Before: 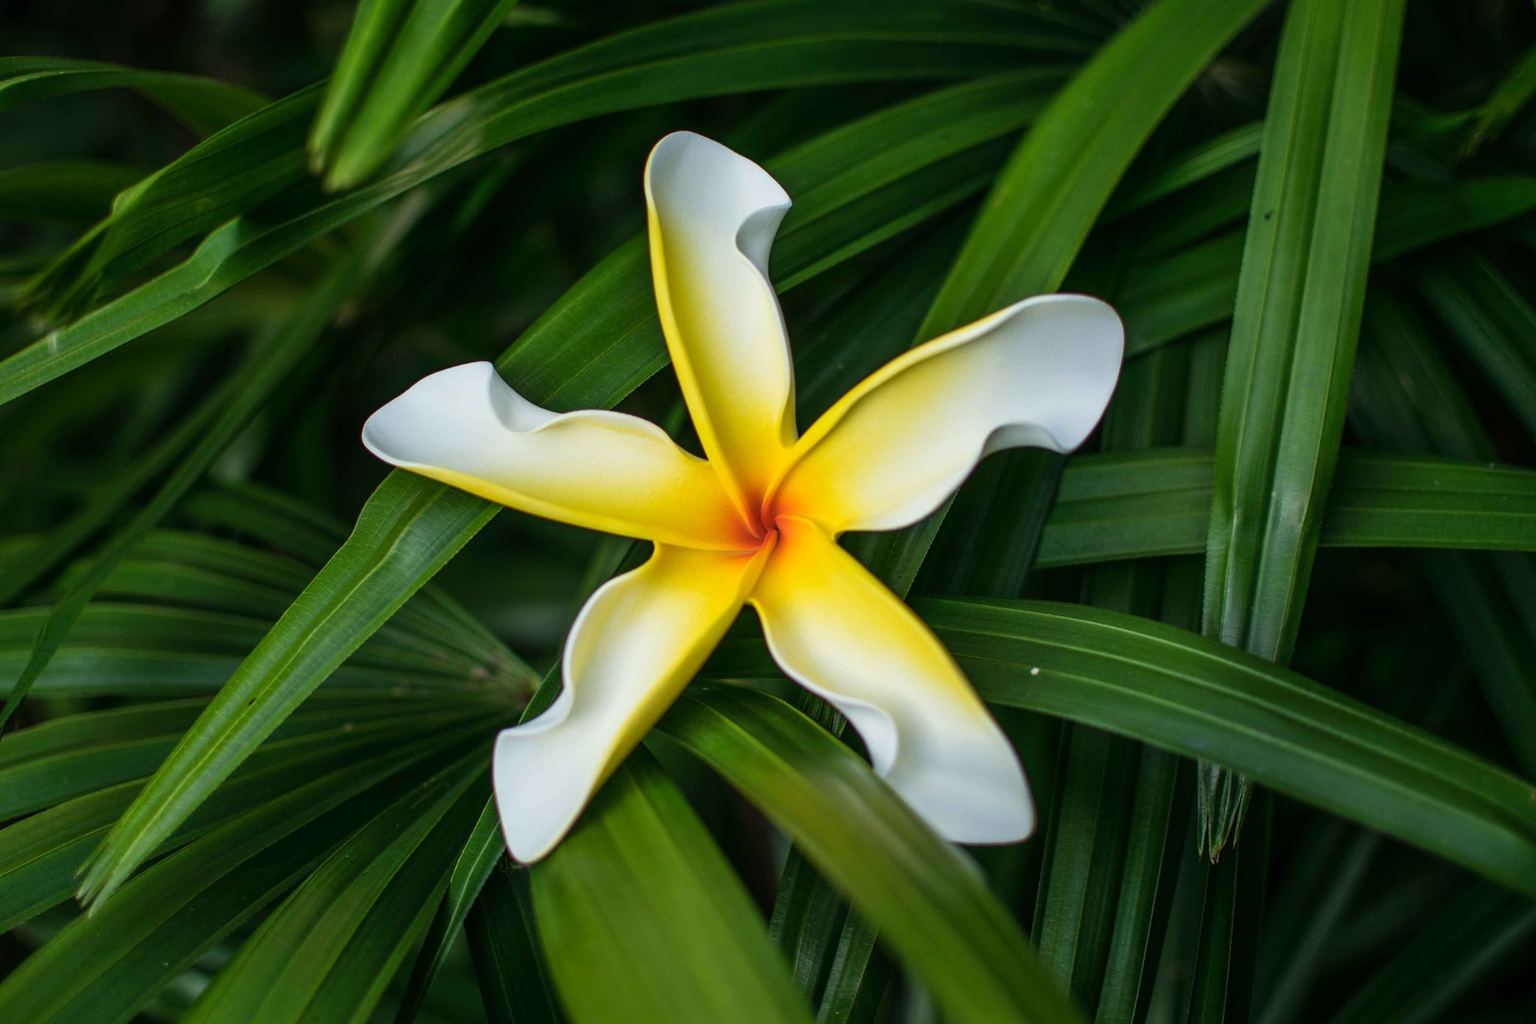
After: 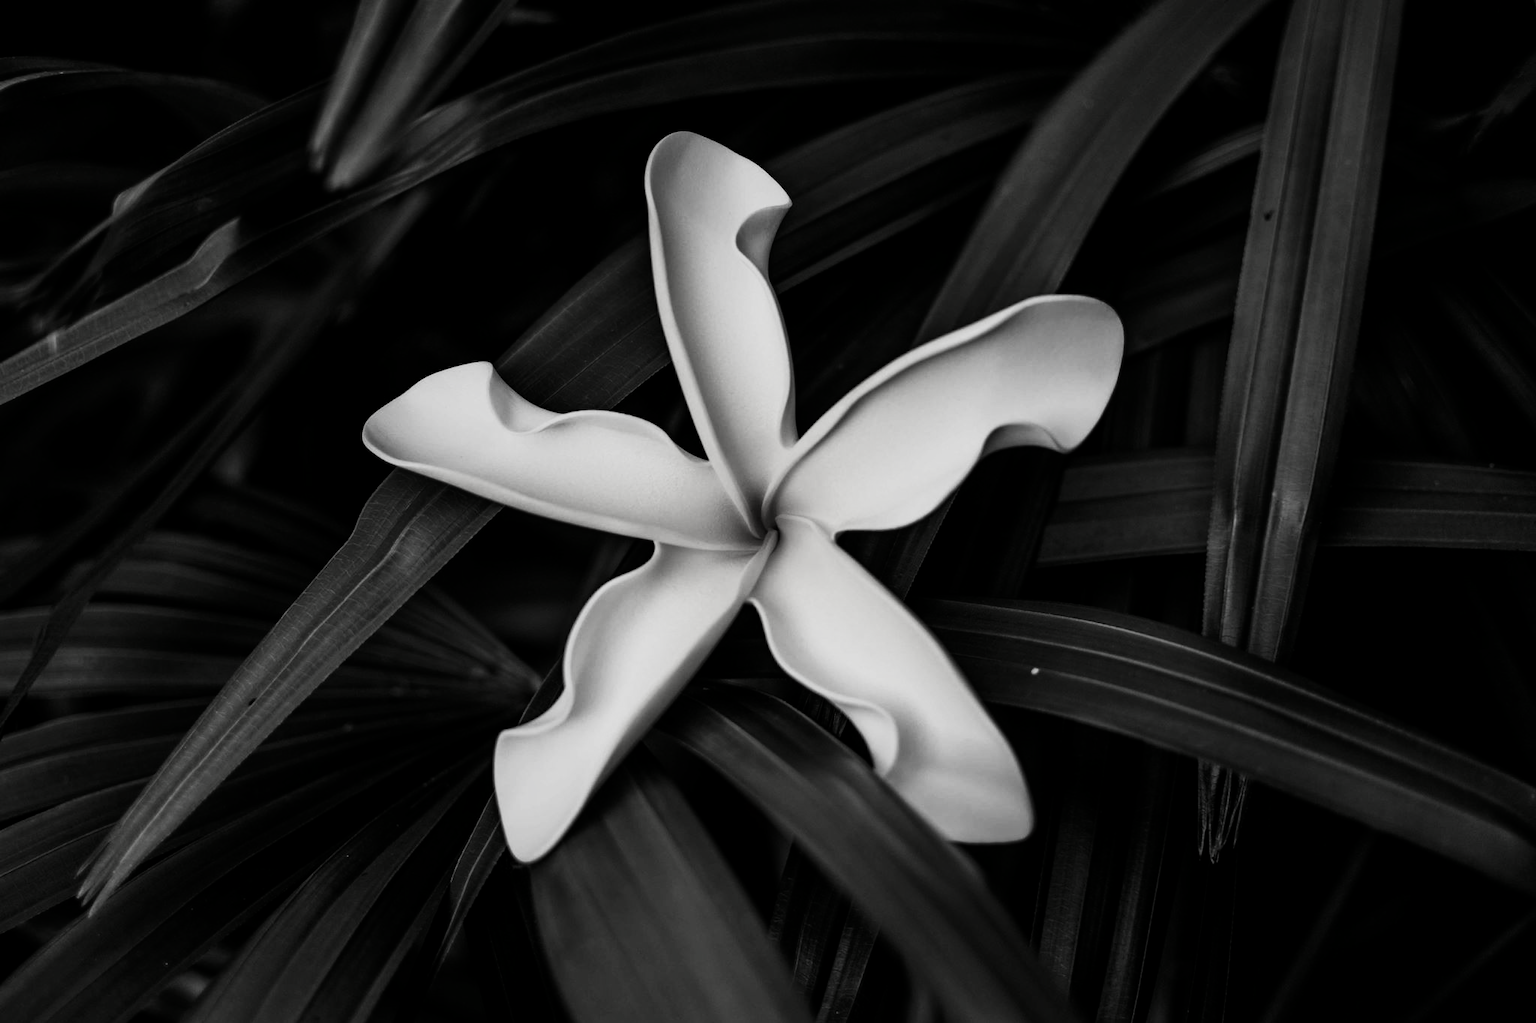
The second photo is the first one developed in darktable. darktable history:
exposure: black level correction 0.005, exposure 0.017 EV, compensate highlight preservation false
contrast brightness saturation: contrast -0.037, brightness -0.596, saturation -0.99
base curve: curves: ch0 [(0, 0) (0.028, 0.03) (0.121, 0.232) (0.46, 0.748) (0.859, 0.968) (1, 1)]
color balance rgb: highlights gain › chroma 2.057%, highlights gain › hue 288.38°, perceptual saturation grading › global saturation 20%, perceptual saturation grading › highlights -24.806%, perceptual saturation grading › shadows 26.185%, global vibrance 9.963%
tone equalizer: -8 EV 0.223 EV, -7 EV 0.432 EV, -6 EV 0.386 EV, -5 EV 0.263 EV, -3 EV -0.269 EV, -2 EV -0.411 EV, -1 EV -0.44 EV, +0 EV -0.249 EV
